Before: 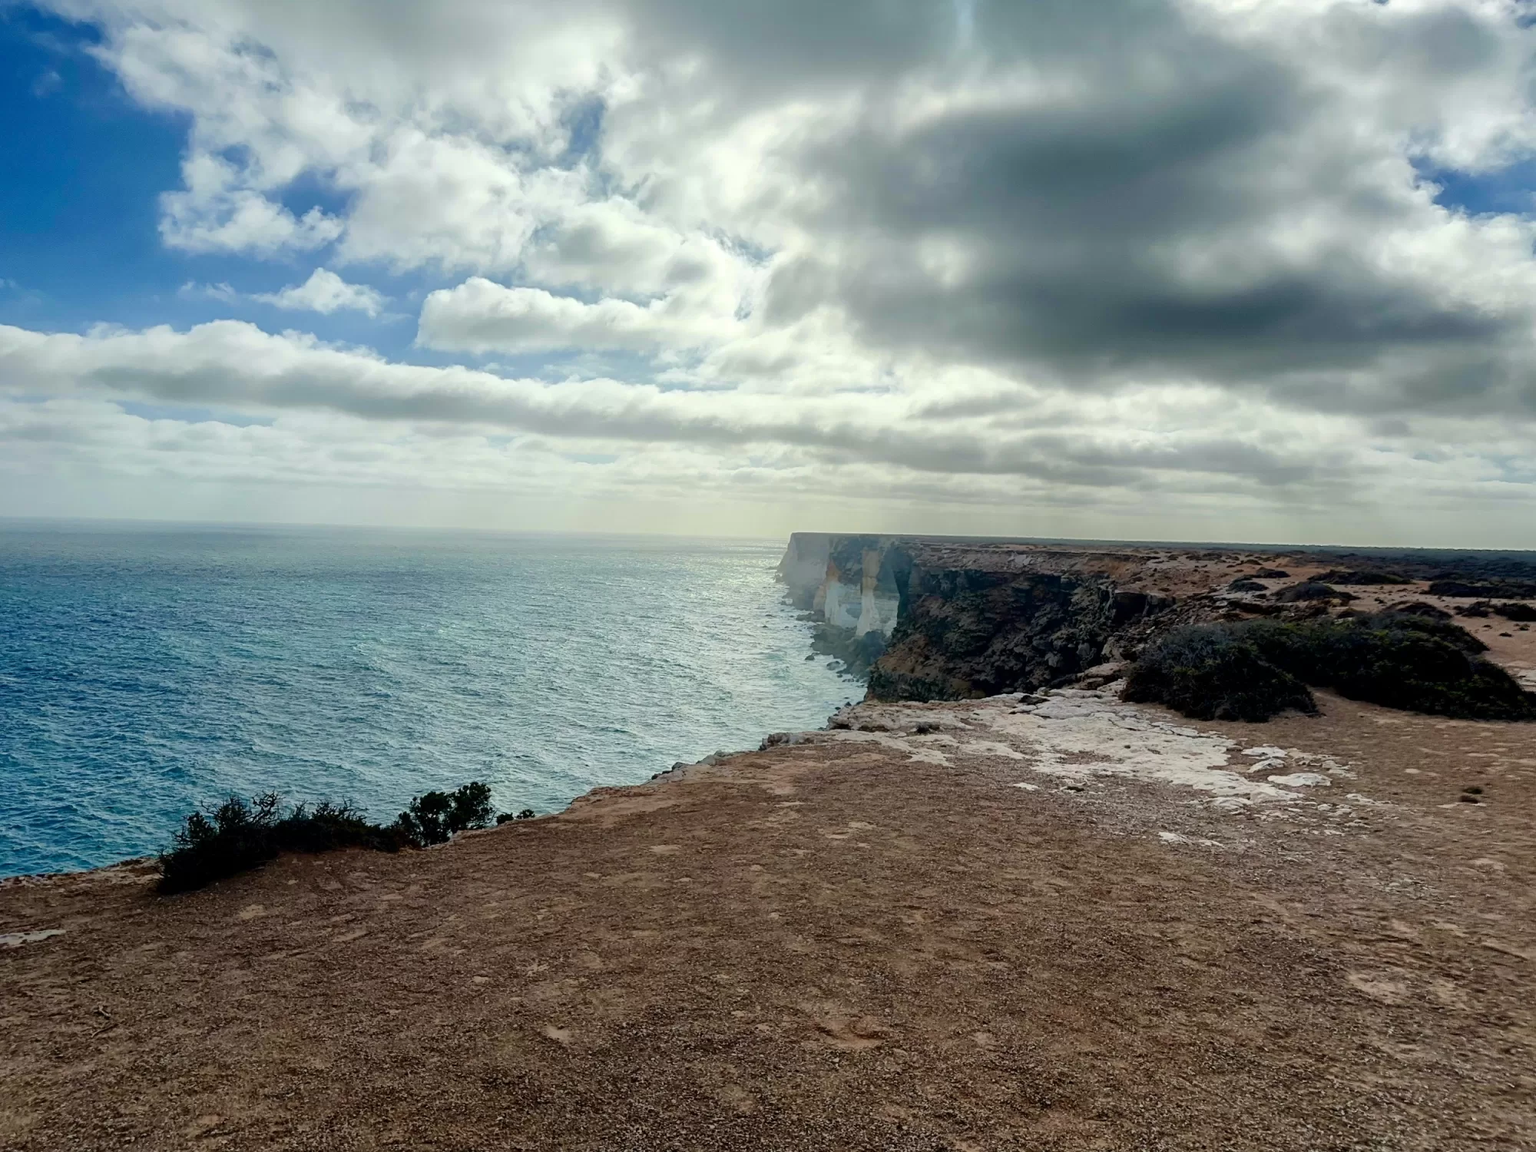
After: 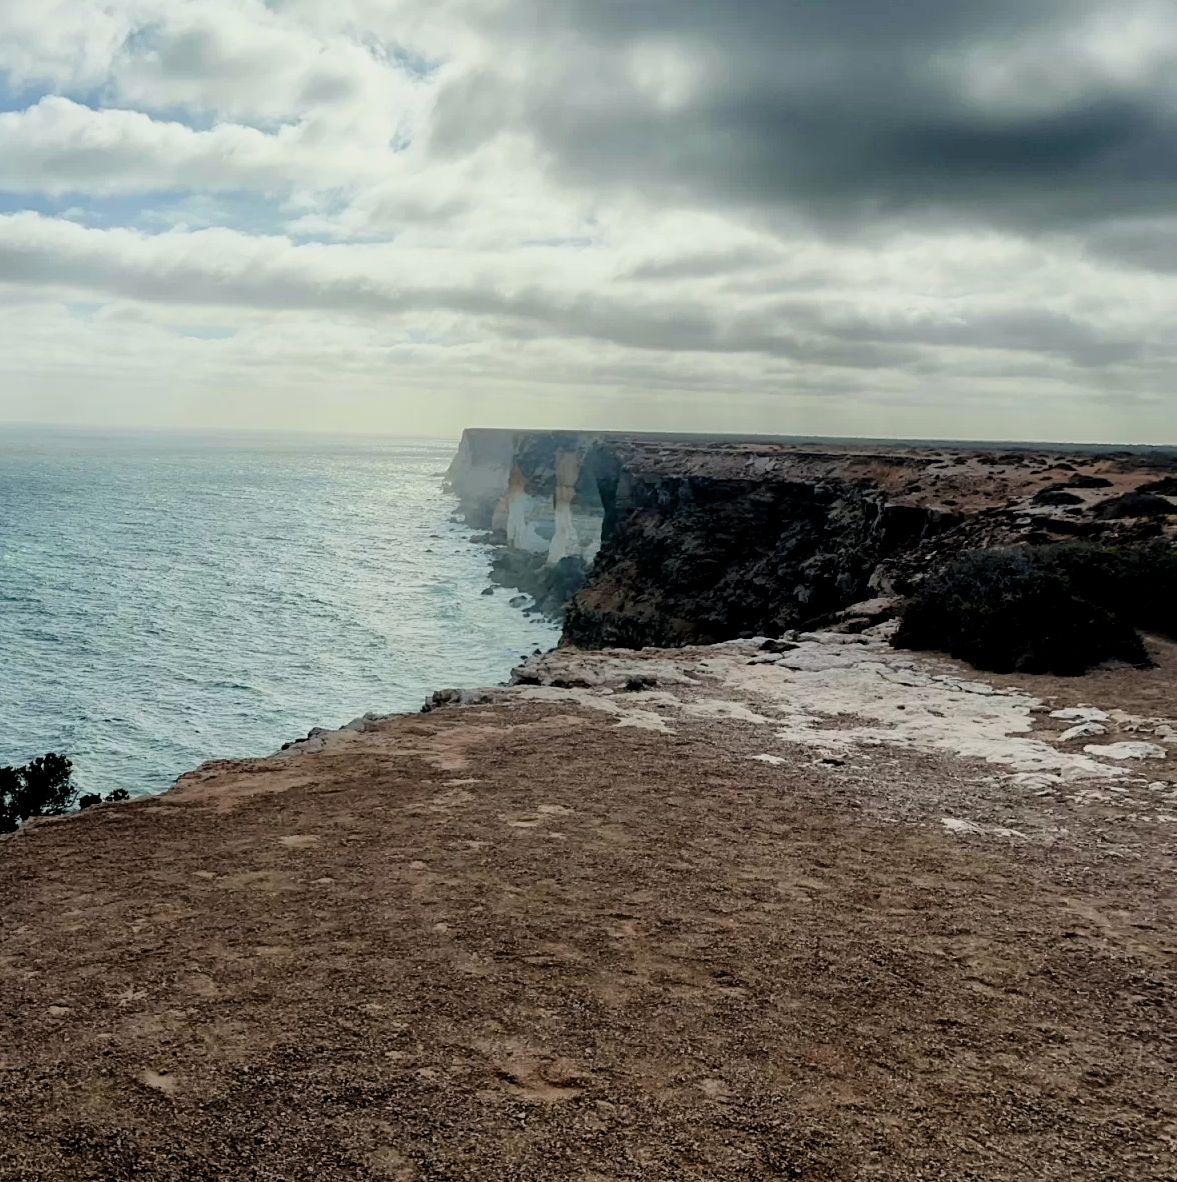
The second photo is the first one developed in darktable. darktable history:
tone equalizer: -7 EV 0.165 EV, -6 EV 0.113 EV, -5 EV 0.102 EV, -4 EV 0.062 EV, -2 EV -0.033 EV, -1 EV -0.051 EV, +0 EV -0.068 EV, edges refinement/feathering 500, mask exposure compensation -1.57 EV, preserve details no
crop and rotate: left 28.387%, top 17.692%, right 12.745%, bottom 3.461%
filmic rgb: middle gray luminance 12.99%, black relative exposure -10.11 EV, white relative exposure 3.47 EV, target black luminance 0%, hardness 5.76, latitude 44.81%, contrast 1.222, highlights saturation mix 4.99%, shadows ↔ highlights balance 27.29%
